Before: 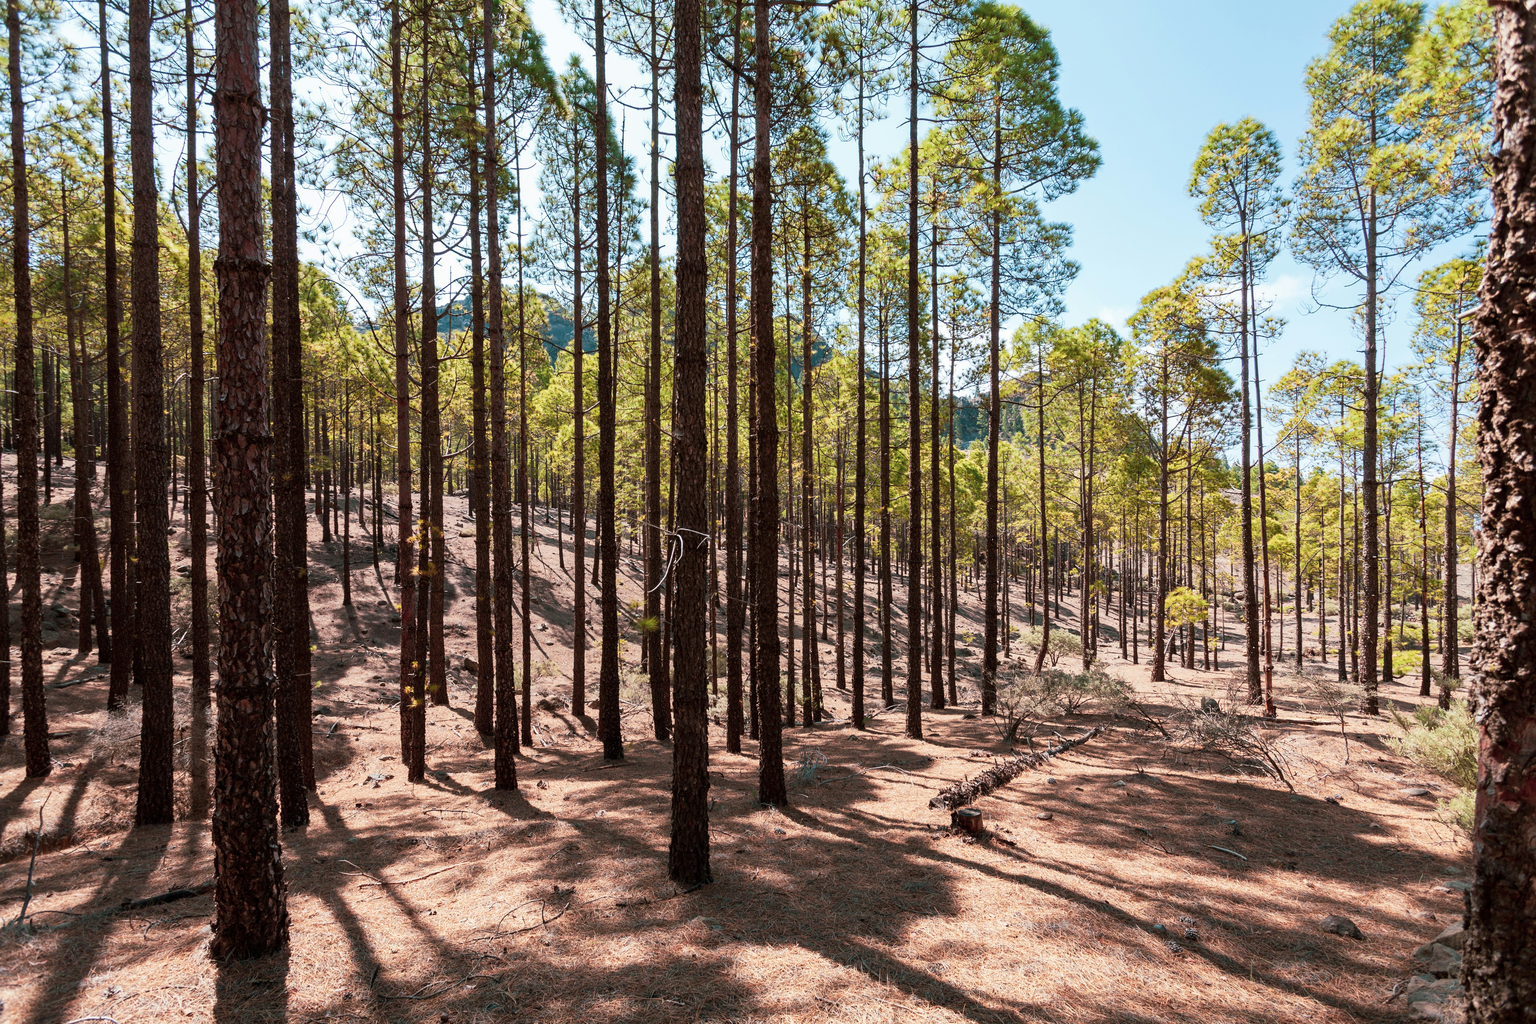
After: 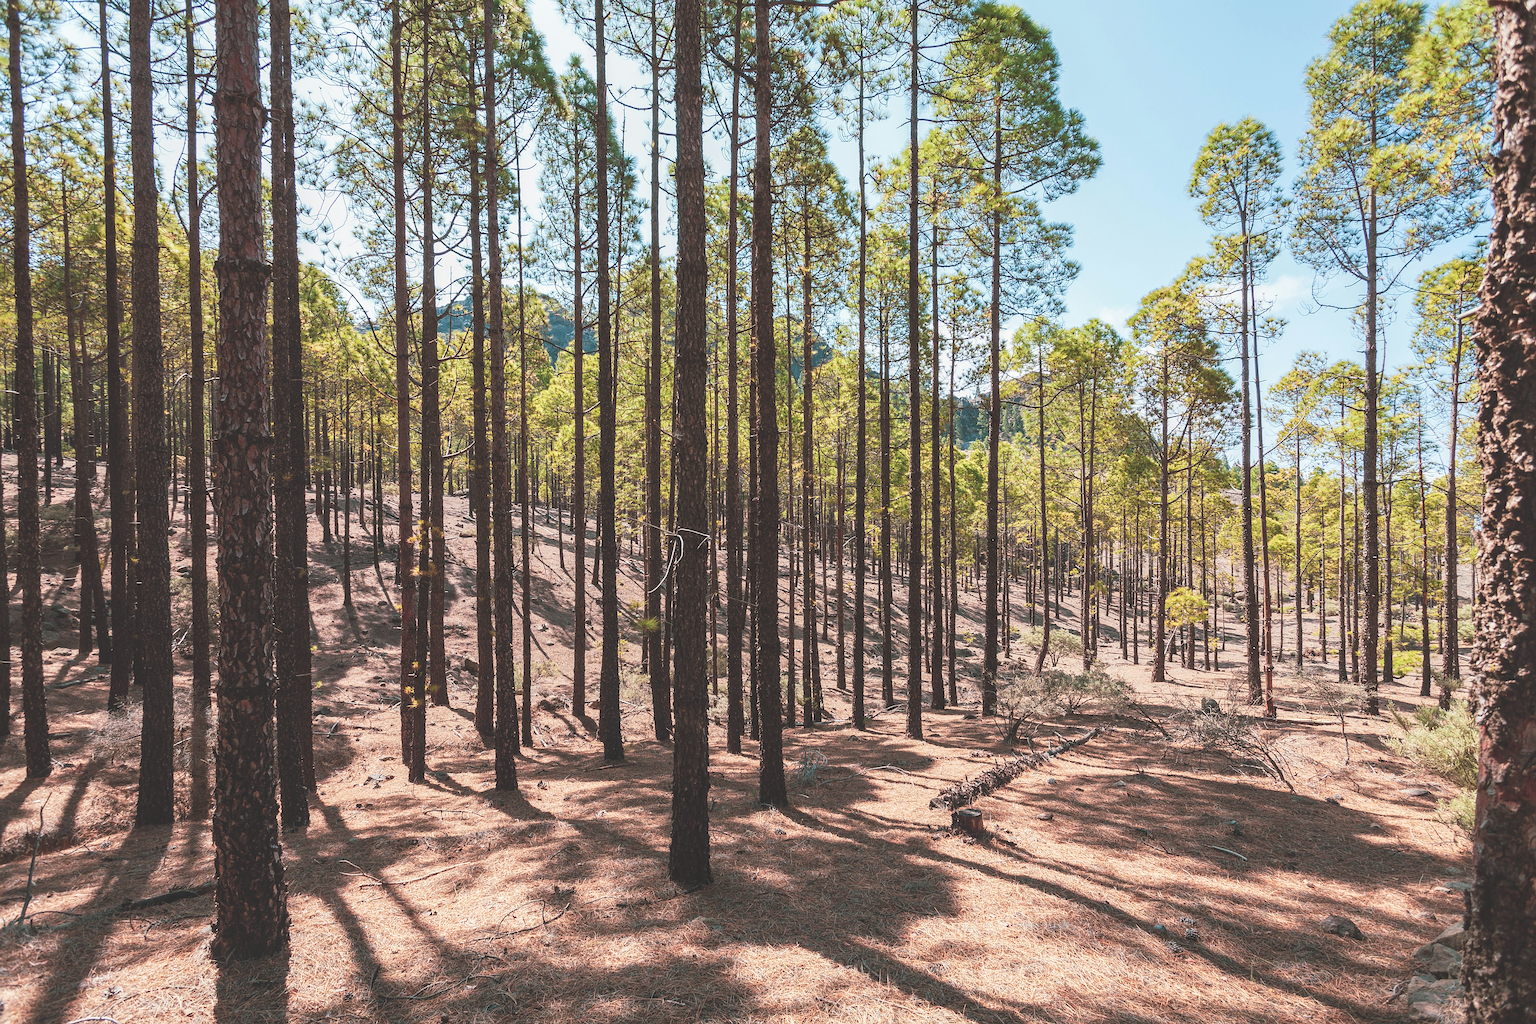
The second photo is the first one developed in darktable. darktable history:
exposure: black level correction -0.025, exposure -0.118 EV, compensate exposure bias true, compensate highlight preservation false
sharpen: on, module defaults
levels: white 99.95%, levels [0, 0.478, 1]
local contrast: on, module defaults
